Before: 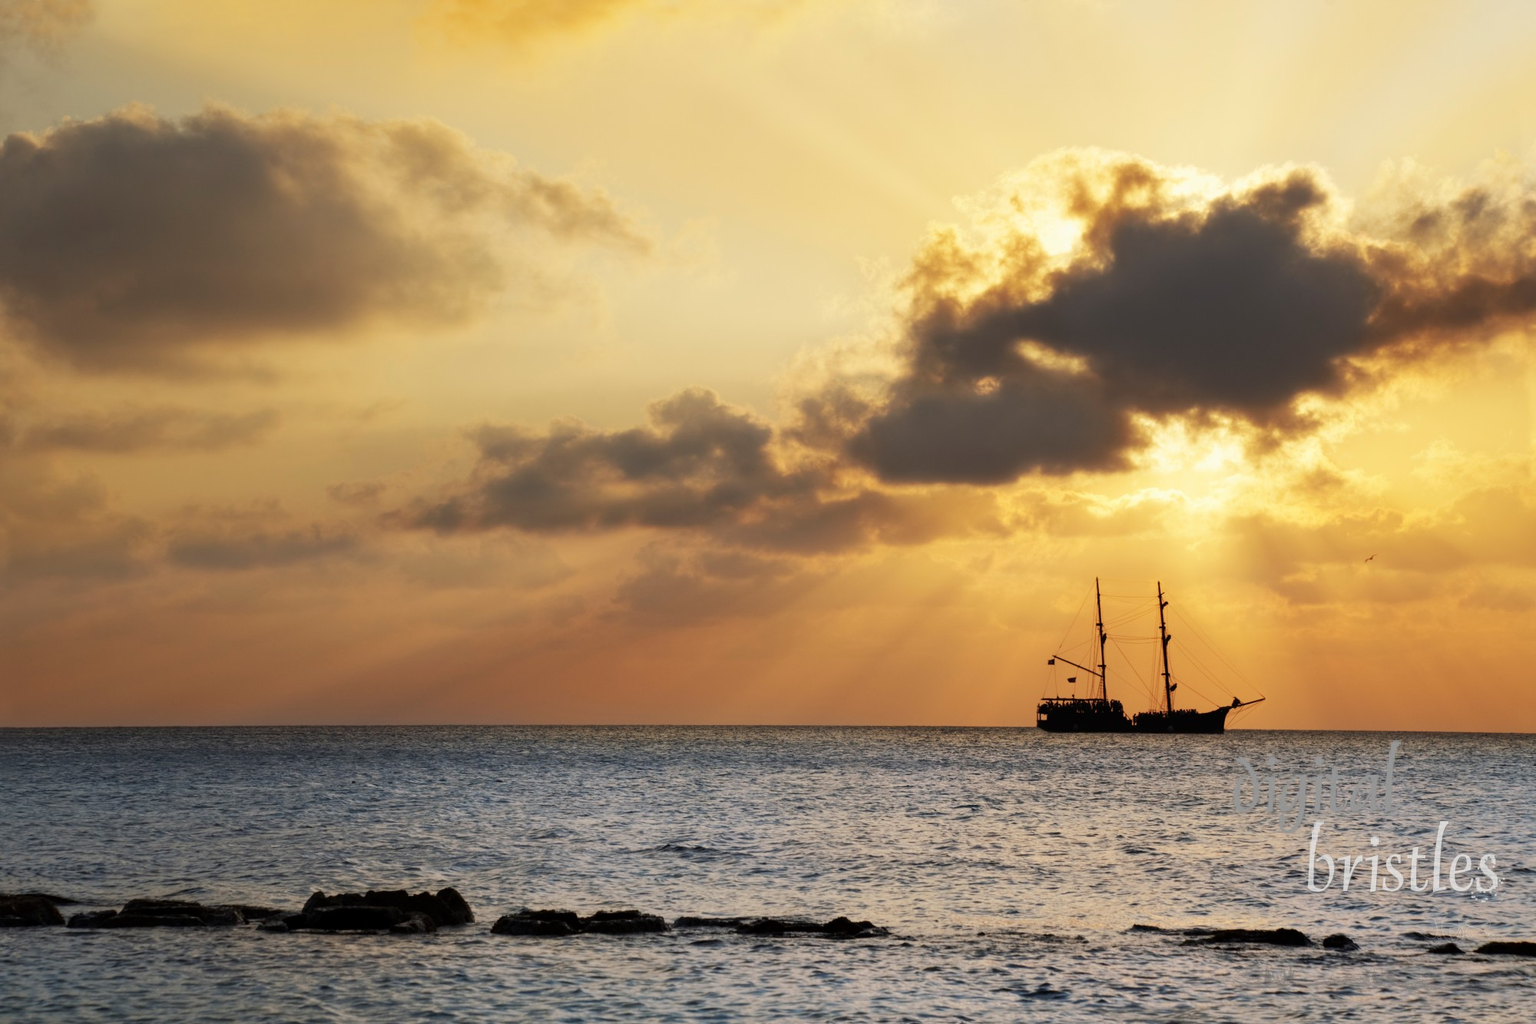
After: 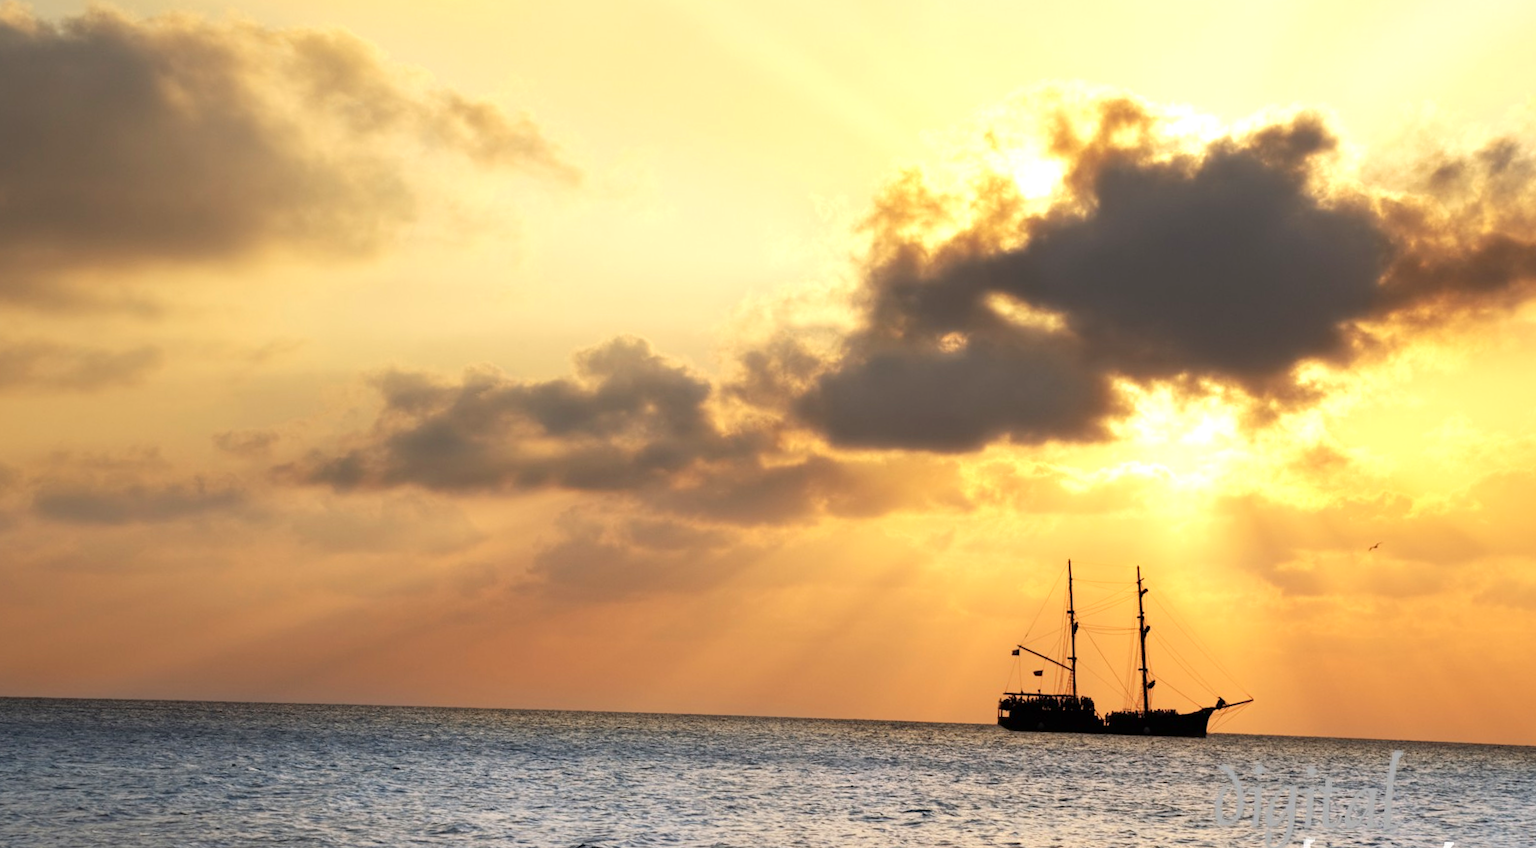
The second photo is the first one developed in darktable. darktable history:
rotate and perspective: rotation 1.57°, crop left 0.018, crop right 0.982, crop top 0.039, crop bottom 0.961
exposure: black level correction 0.001, exposure 0.5 EV, compensate exposure bias true, compensate highlight preservation false
crop: left 8.155%, top 6.611%, bottom 15.385%
